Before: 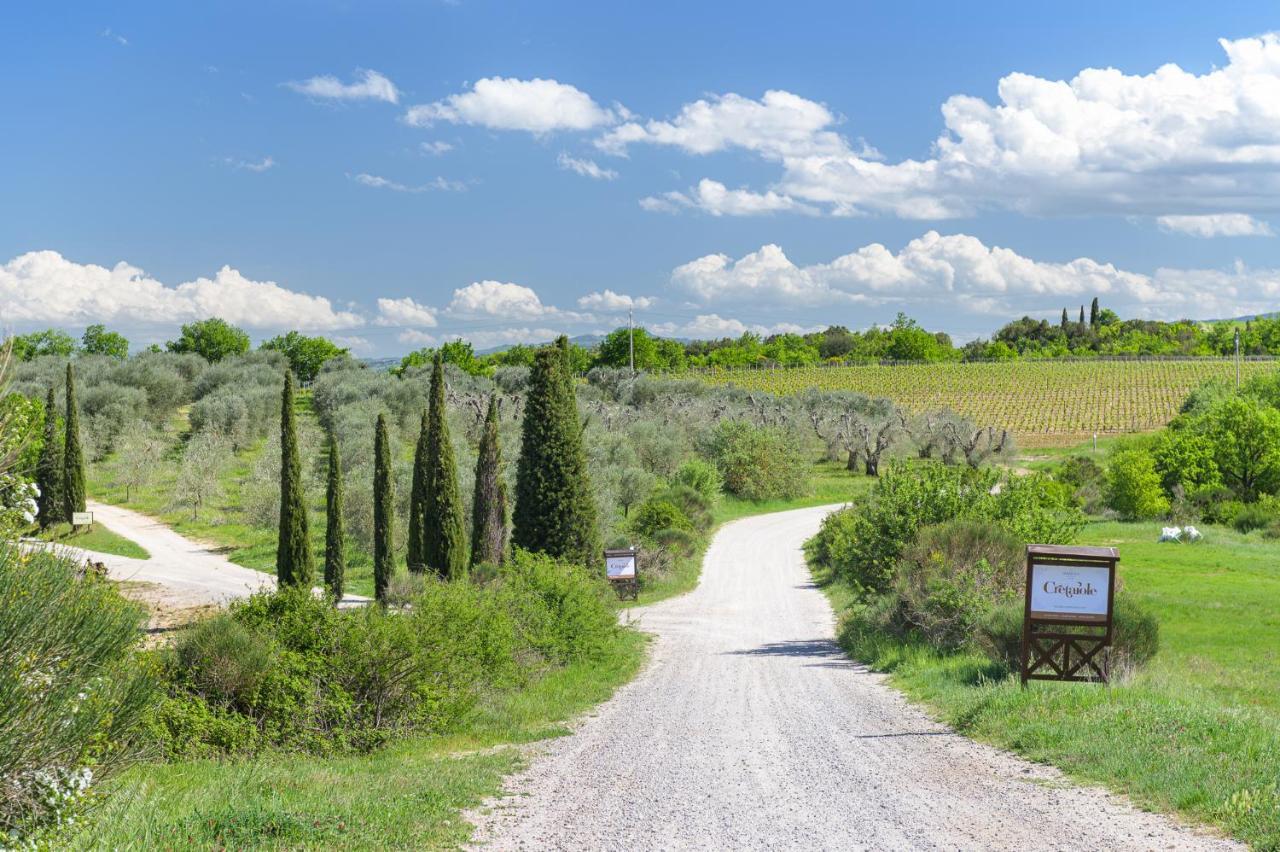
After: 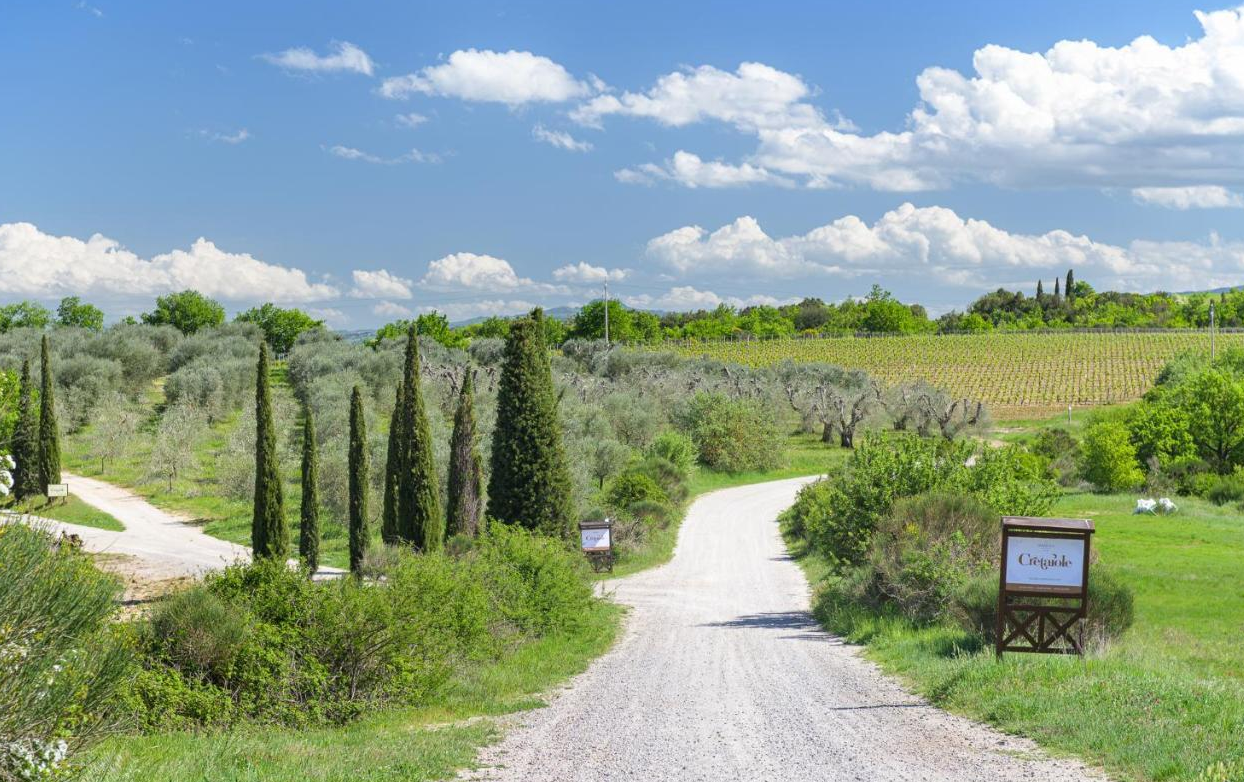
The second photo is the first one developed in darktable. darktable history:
crop: left 1.997%, top 3.301%, right 0.772%, bottom 4.88%
